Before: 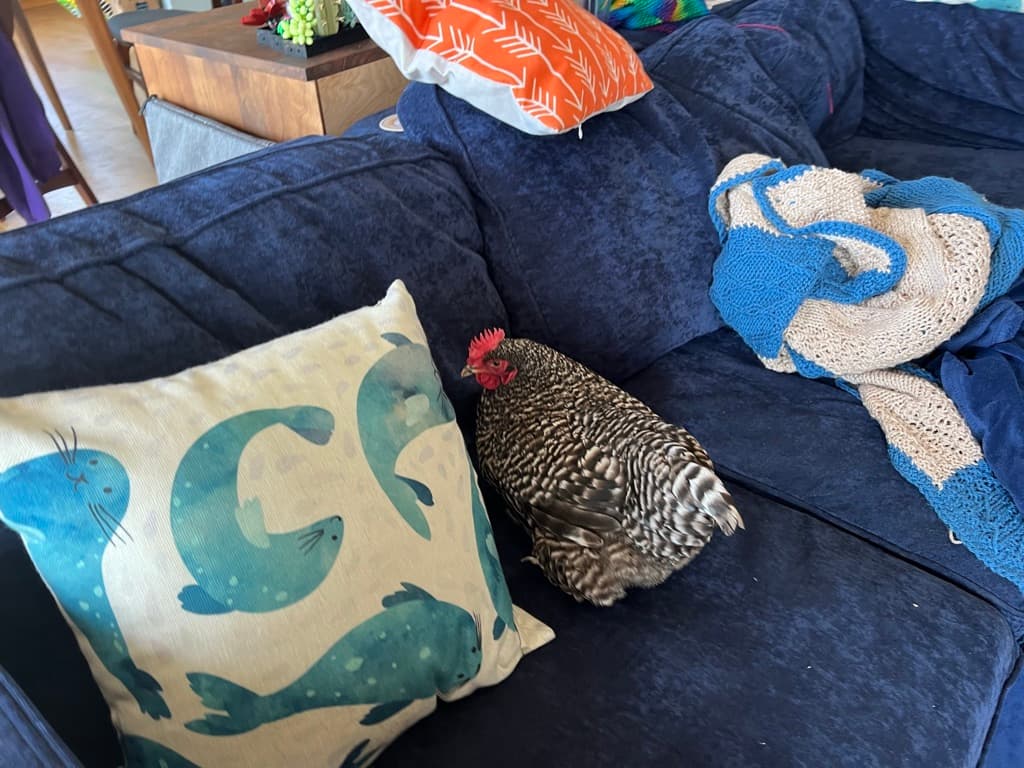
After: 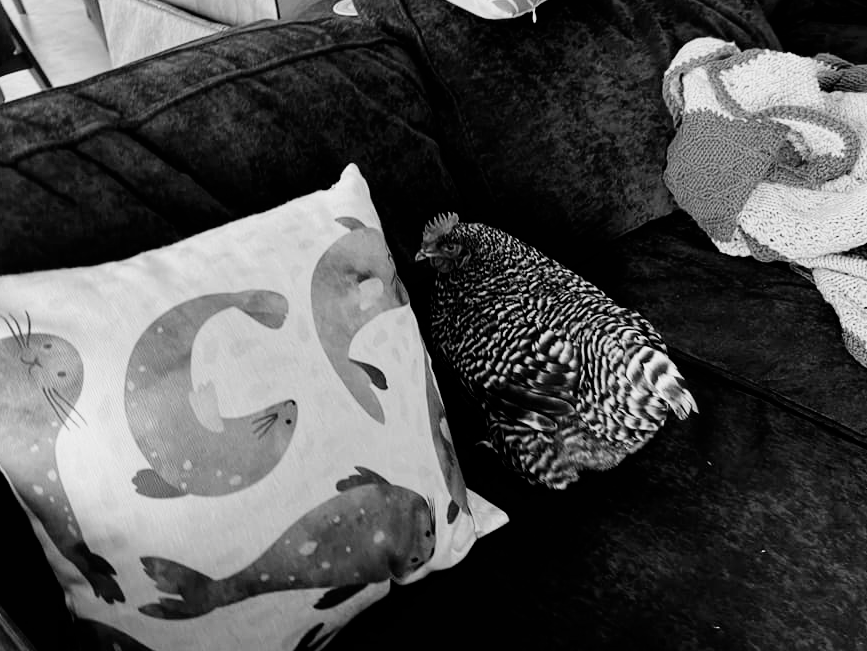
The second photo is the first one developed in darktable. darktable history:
crop and rotate: left 4.581%, top 15.147%, right 10.707%
filmic rgb: black relative exposure -5.14 EV, white relative exposure 3.5 EV, threshold 3.01 EV, hardness 3.19, contrast 1.489, highlights saturation mix -49.9%, preserve chrominance no, color science v4 (2020), type of noise poissonian, enable highlight reconstruction true
